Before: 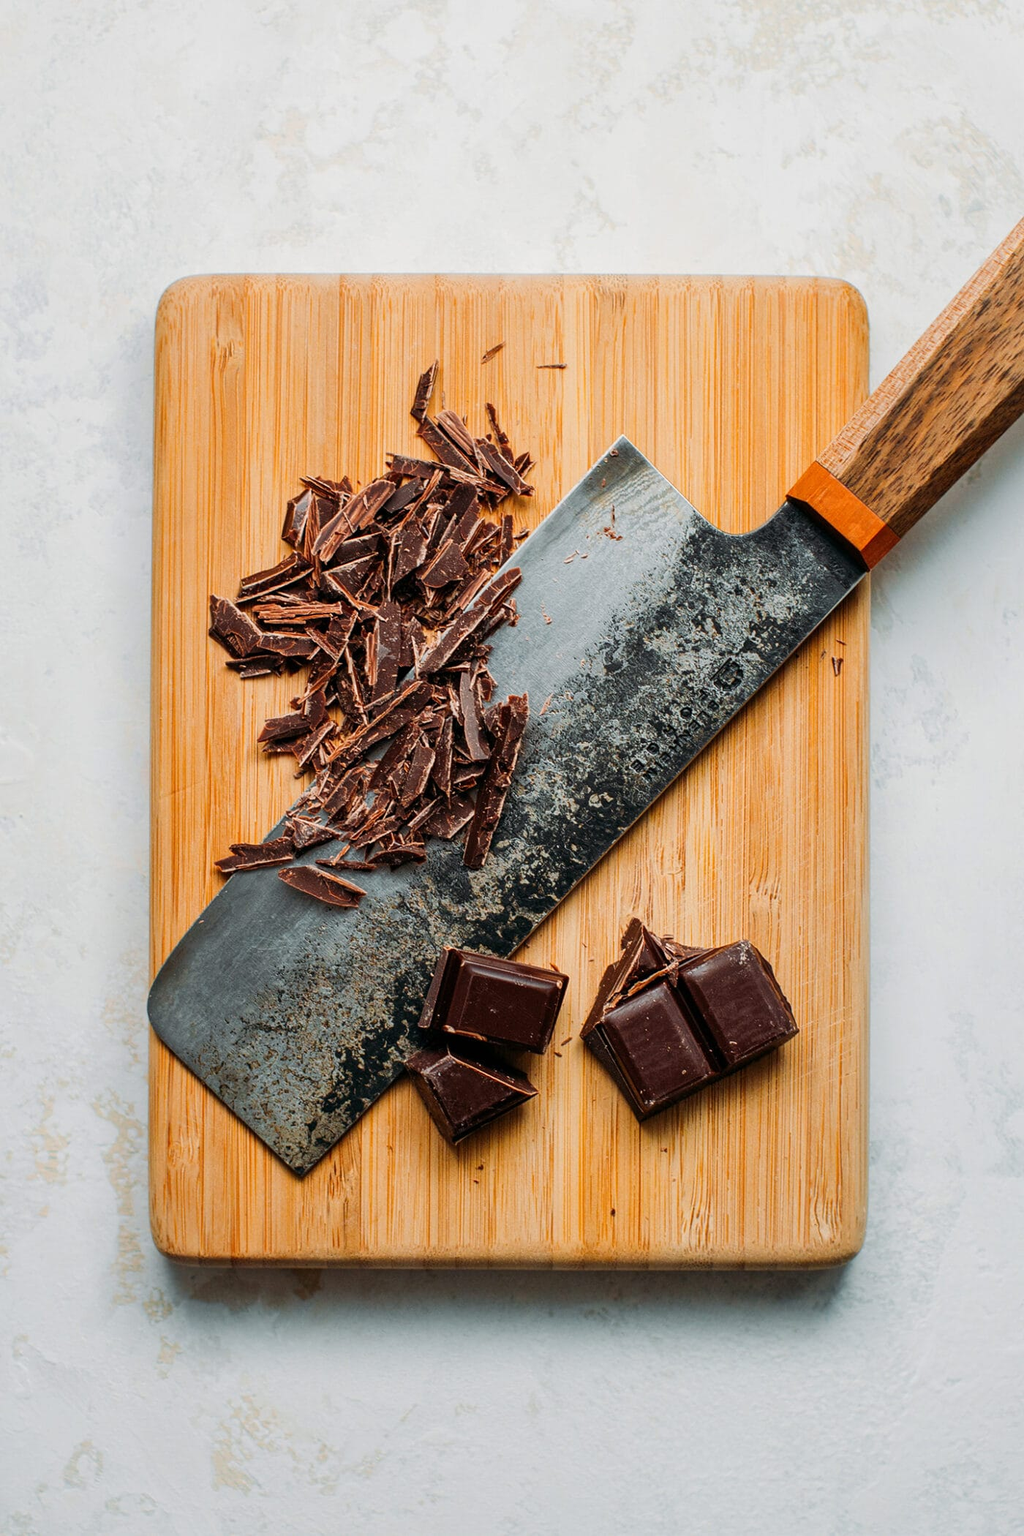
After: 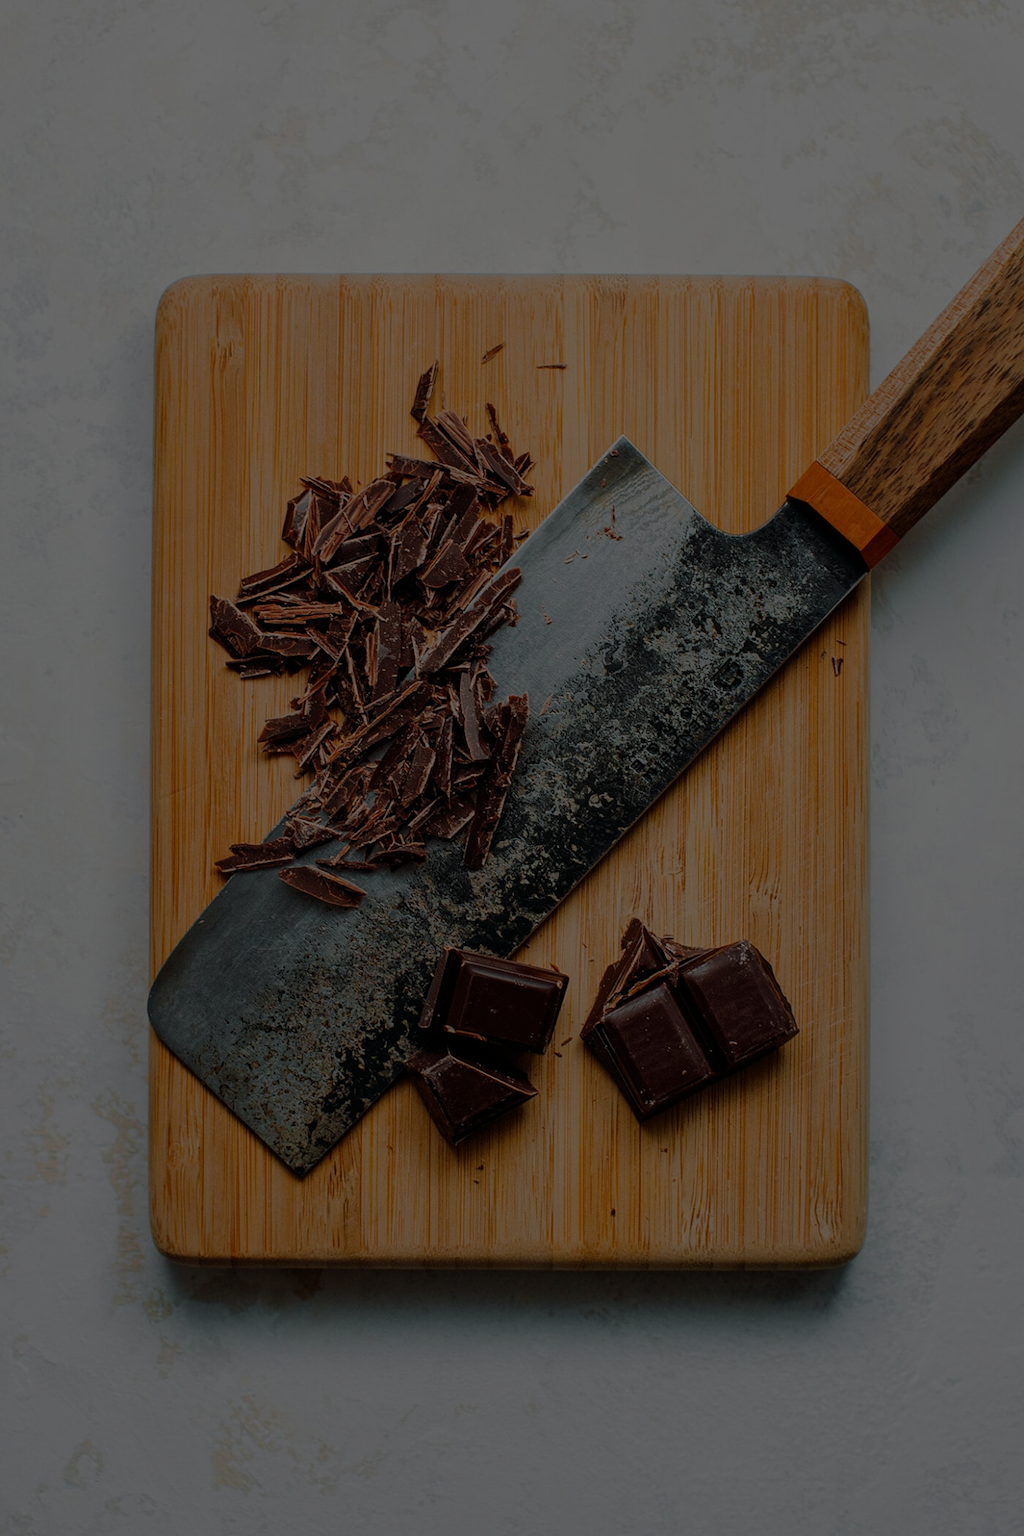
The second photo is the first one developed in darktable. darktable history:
exposure: exposure -2.438 EV, compensate highlight preservation false
